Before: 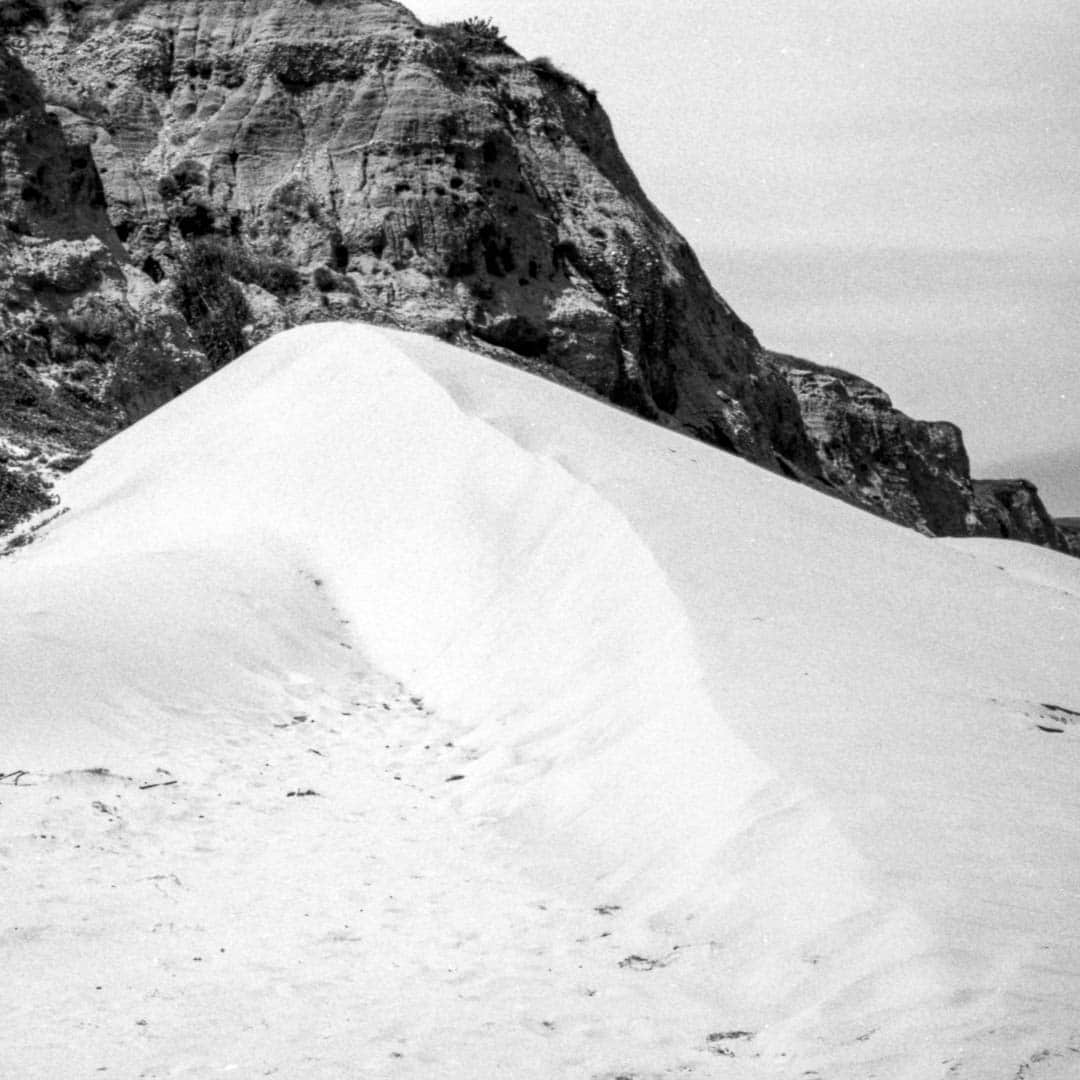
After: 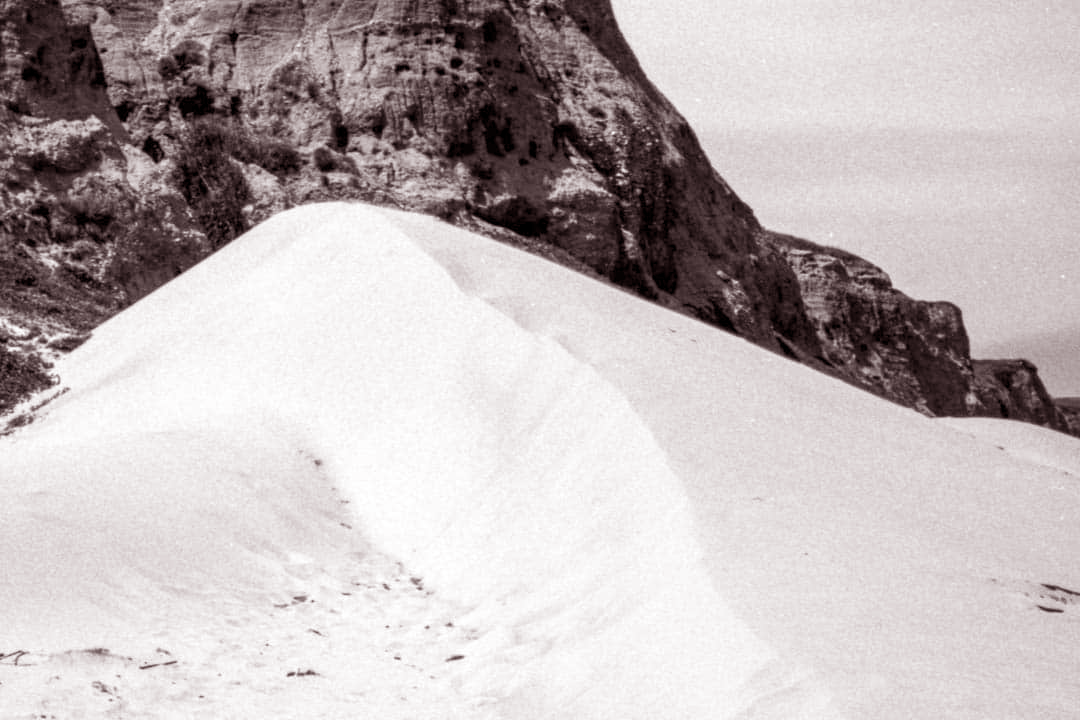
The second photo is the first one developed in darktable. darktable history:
crop: top 11.166%, bottom 22.168%
rgb levels: mode RGB, independent channels, levels [[0, 0.474, 1], [0, 0.5, 1], [0, 0.5, 1]]
